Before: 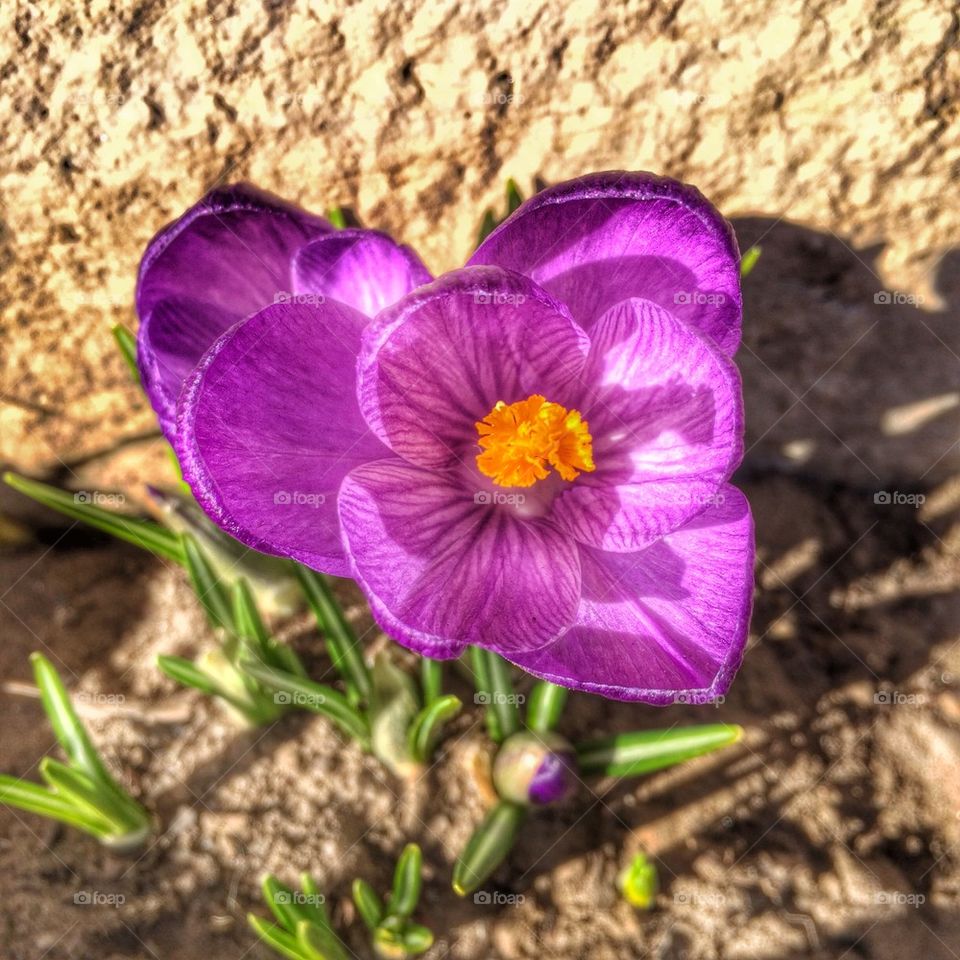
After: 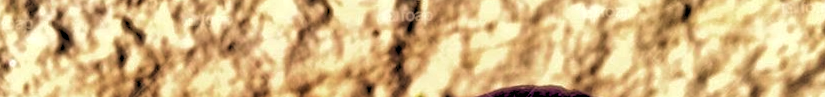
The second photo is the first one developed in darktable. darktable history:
rgb levels: levels [[0.034, 0.472, 0.904], [0, 0.5, 1], [0, 0.5, 1]]
velvia: on, module defaults
crop and rotate: left 9.644%, top 9.491%, right 6.021%, bottom 80.509%
rgb curve: curves: ch0 [(0, 0) (0.175, 0.154) (0.785, 0.663) (1, 1)]
rotate and perspective: rotation -1.17°, automatic cropping off
